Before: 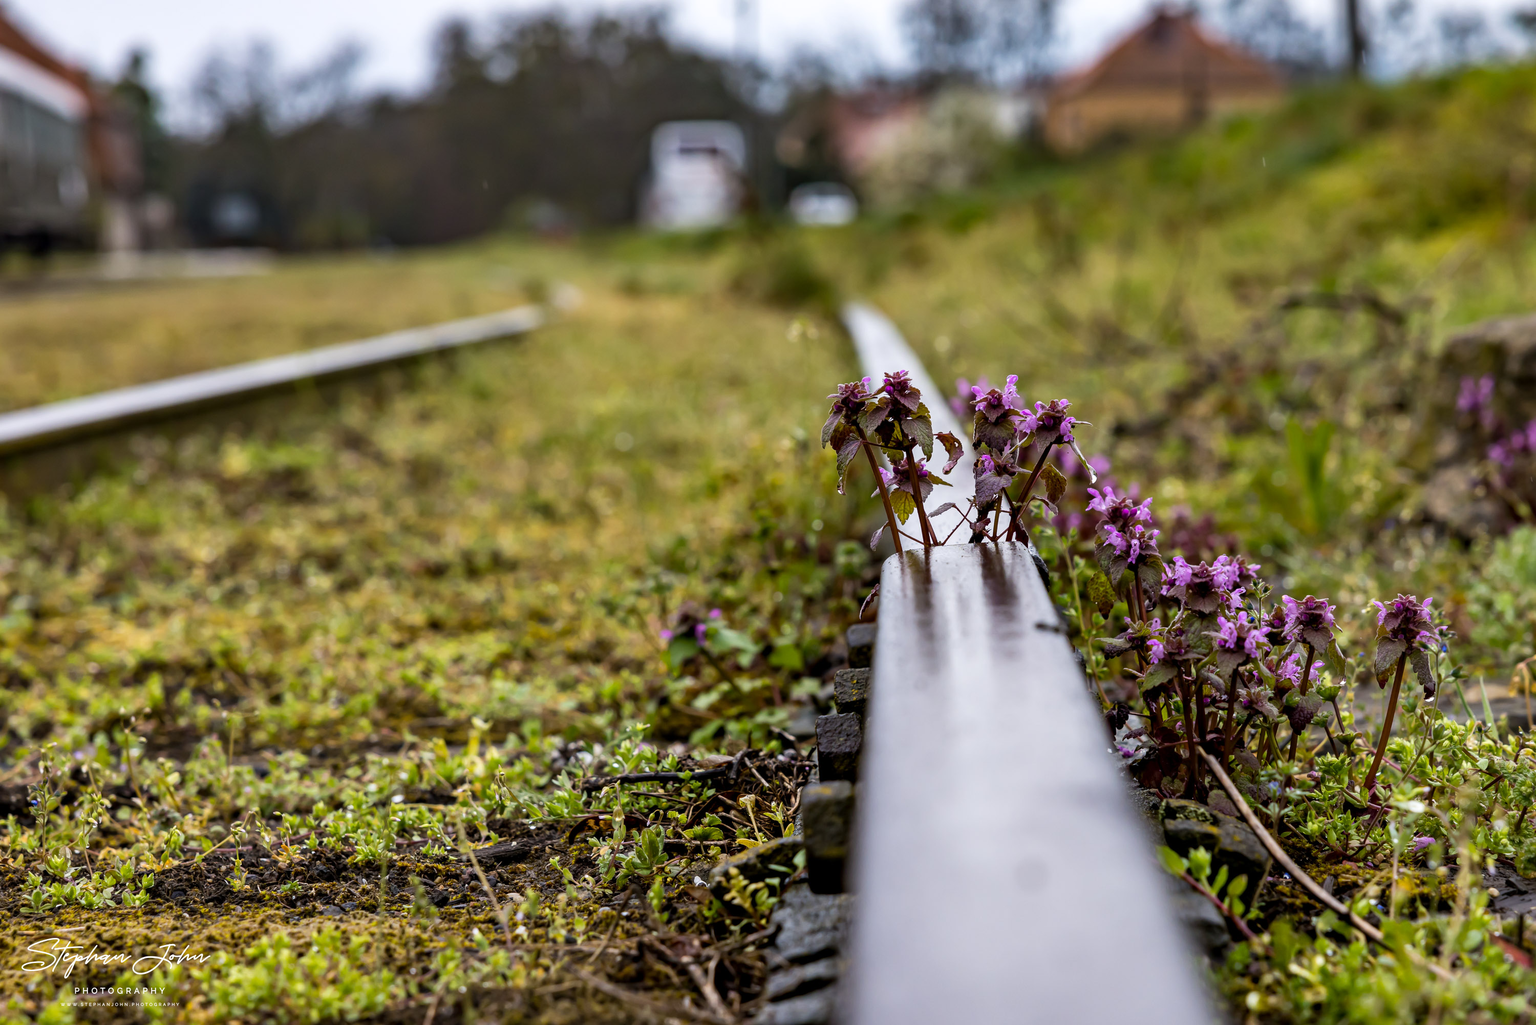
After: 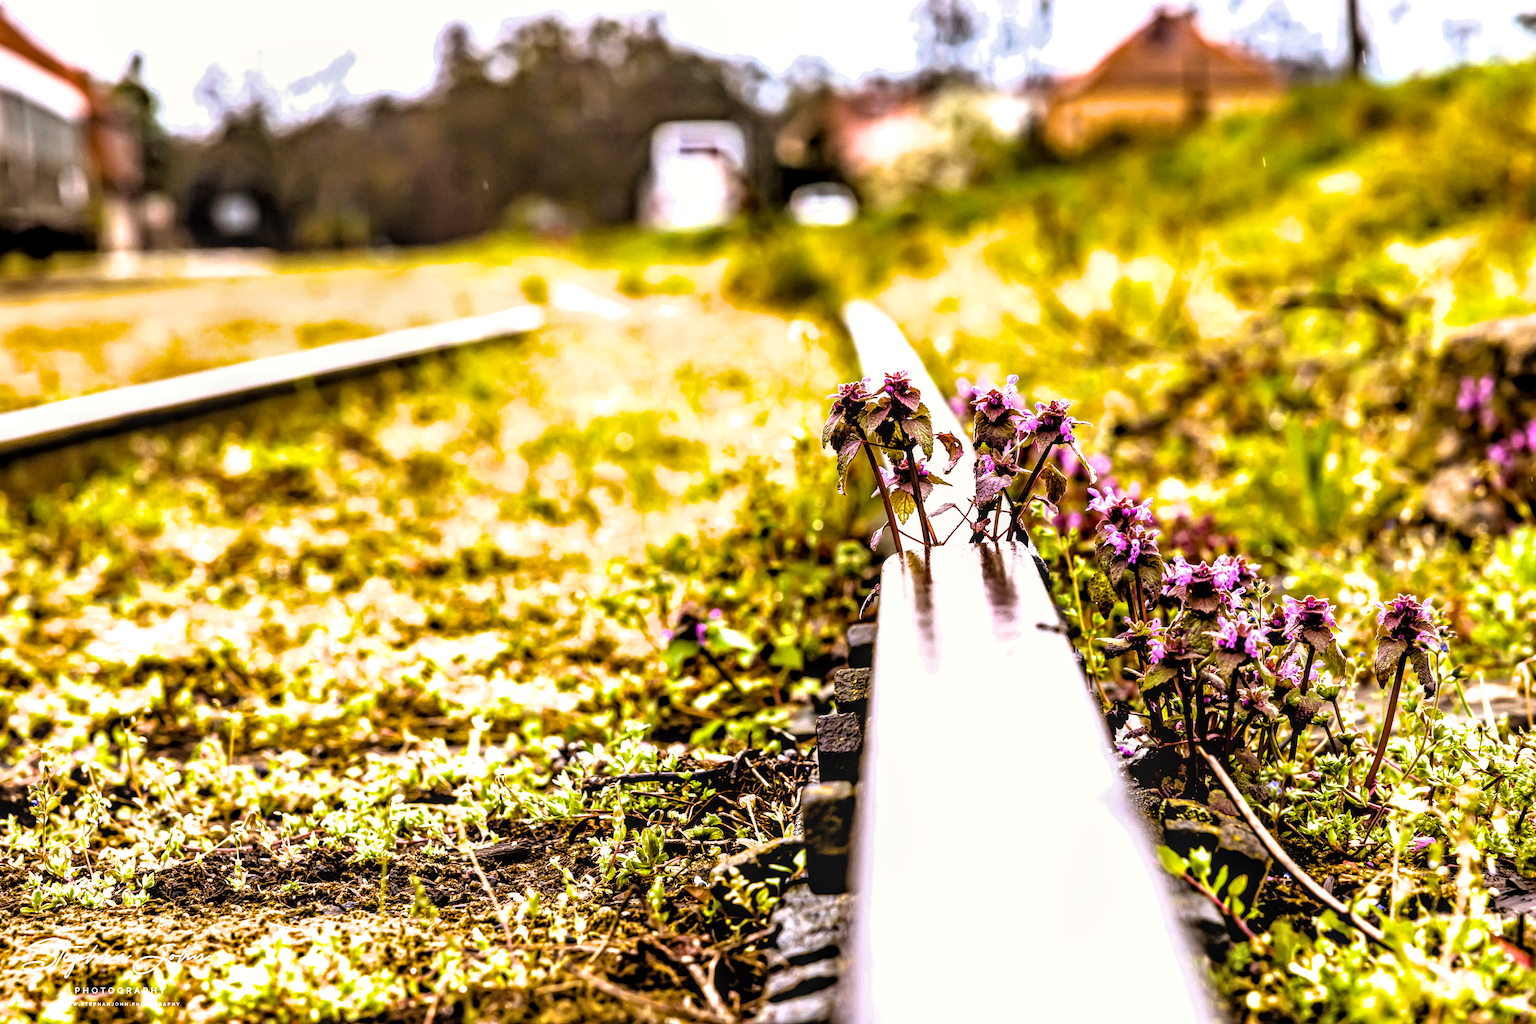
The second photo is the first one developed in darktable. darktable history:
filmic rgb: black relative exposure -3.7 EV, white relative exposure 2.76 EV, threshold 2.96 EV, dynamic range scaling -4.92%, hardness 3.04, color science v6 (2022), enable highlight reconstruction true
color balance rgb: power › luminance 9.757%, power › chroma 2.81%, power › hue 58.41°, highlights gain › chroma 1.471%, highlights gain › hue 311.16°, linear chroma grading › global chroma 14.702%, perceptual saturation grading › global saturation 19.34%, perceptual brilliance grading › global brilliance 14.844%, perceptual brilliance grading › shadows -35.135%
color calibration: illuminant same as pipeline (D50), adaptation XYZ, x 0.347, y 0.357, temperature 5003.98 K
color correction: highlights b* 2.95
exposure: exposure 1.074 EV, compensate highlight preservation false
local contrast: highlights 61%, detail 143%, midtone range 0.426
